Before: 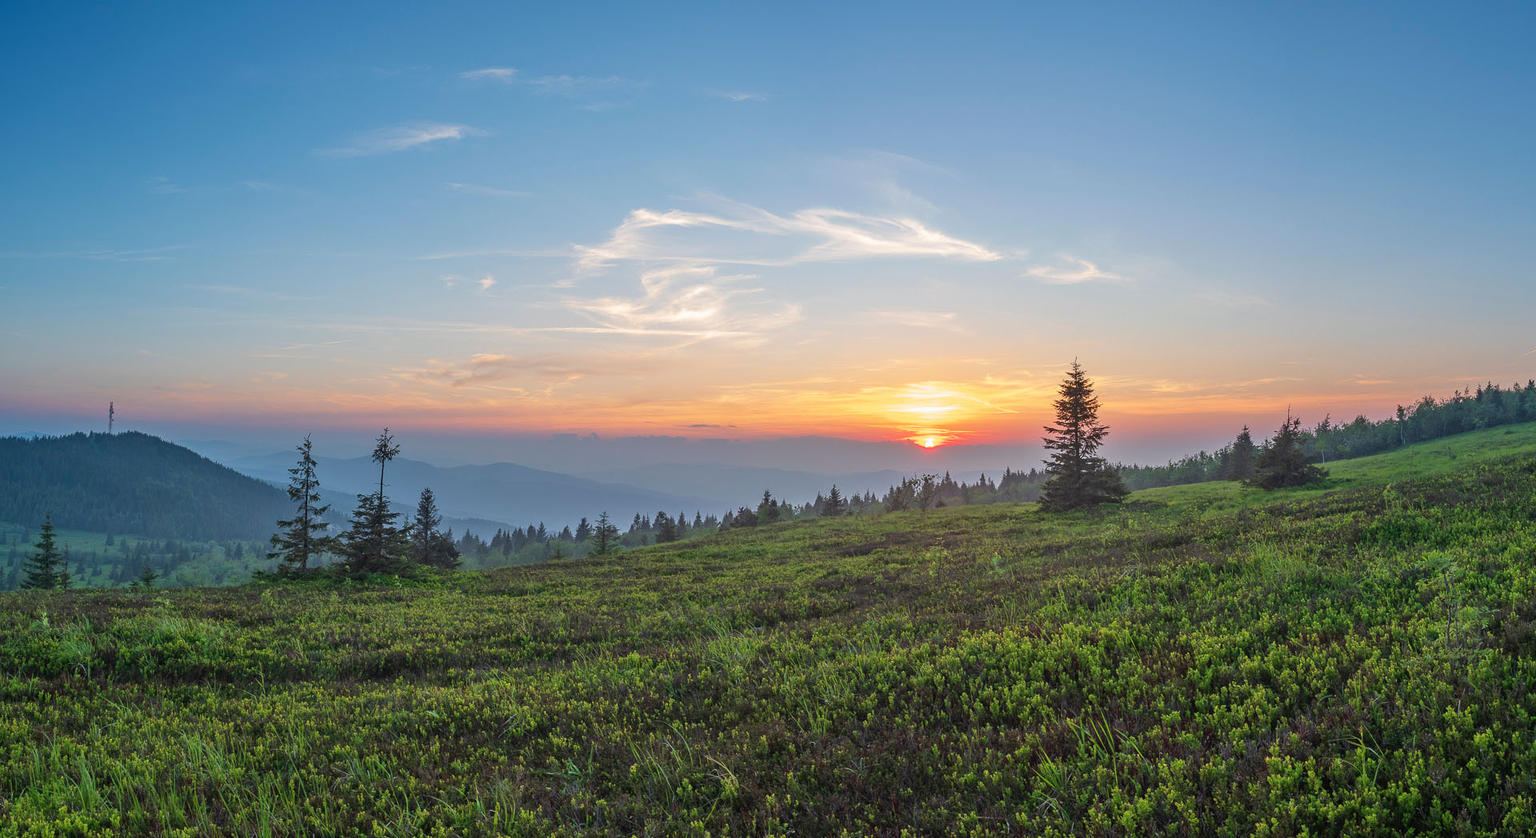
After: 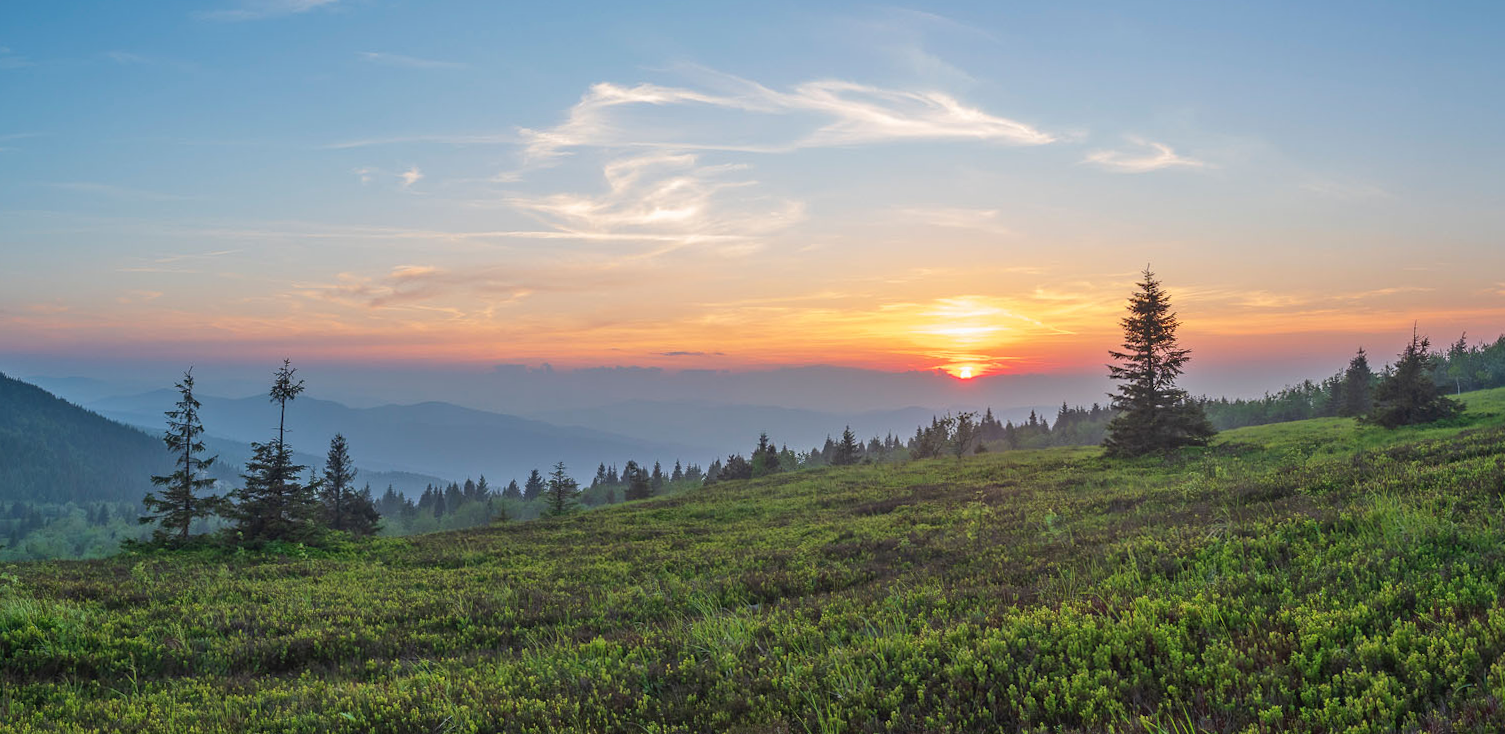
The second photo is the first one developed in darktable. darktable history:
crop: left 9.712%, top 16.928%, right 10.845%, bottom 12.332%
rotate and perspective: rotation -0.45°, automatic cropping original format, crop left 0.008, crop right 0.992, crop top 0.012, crop bottom 0.988
